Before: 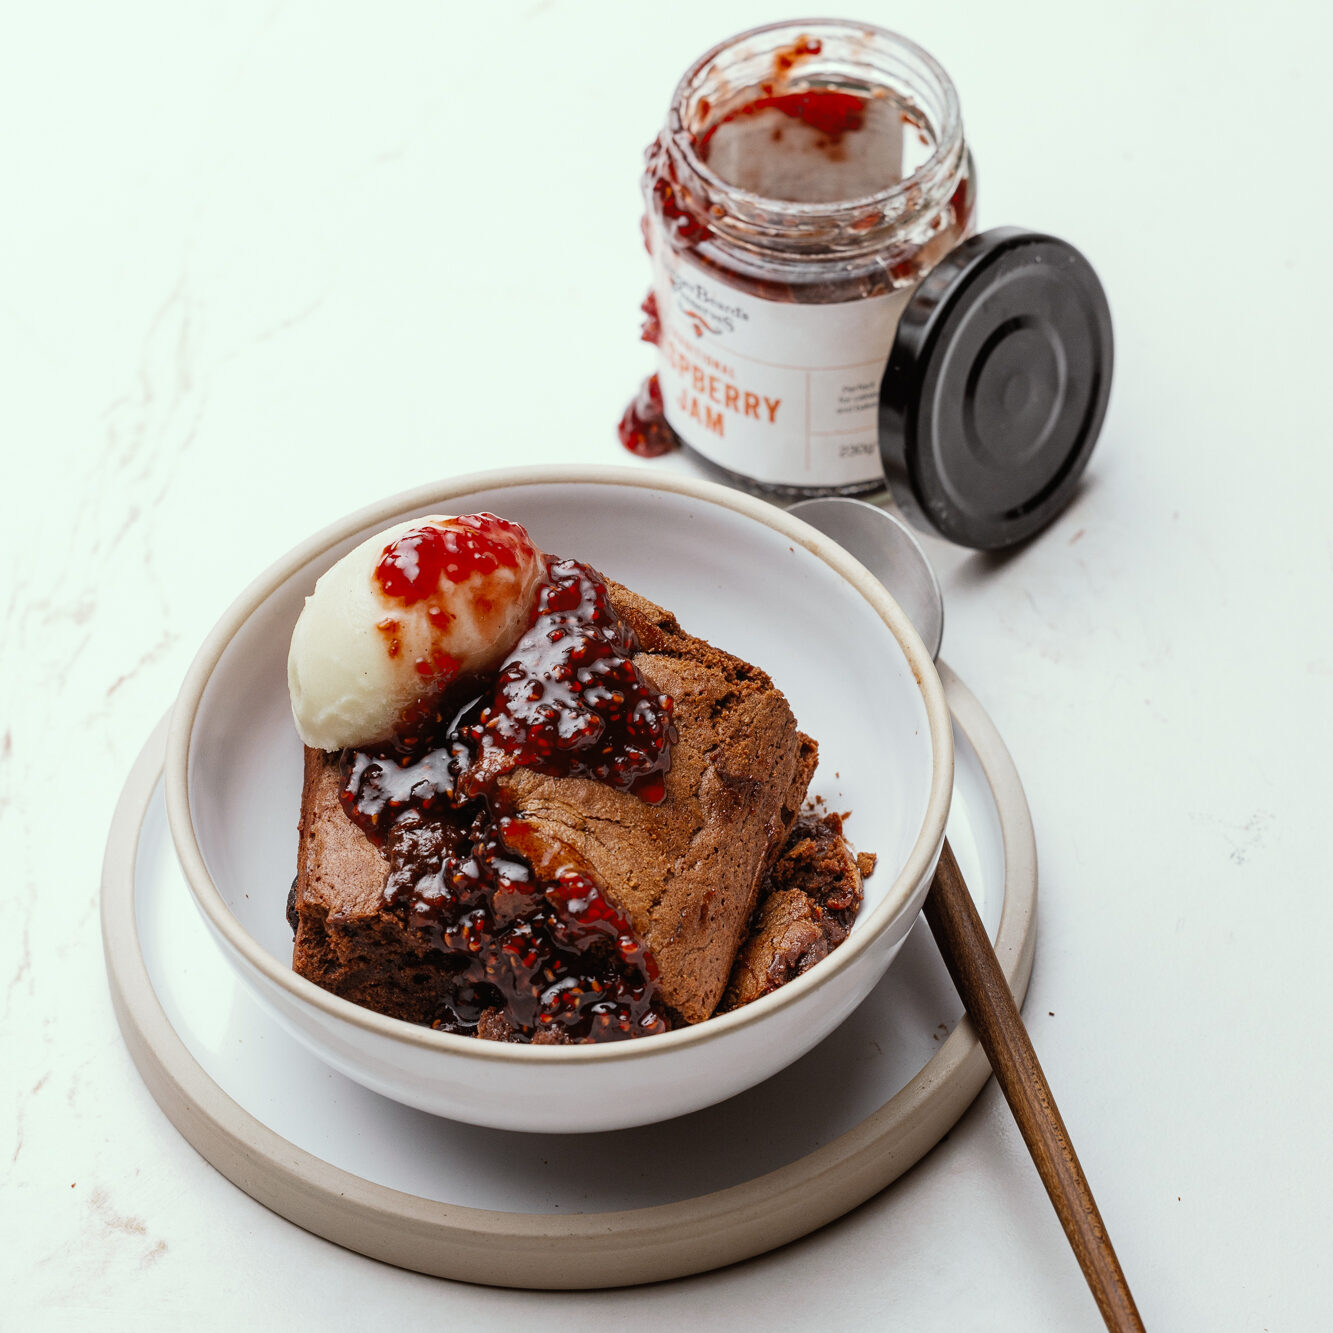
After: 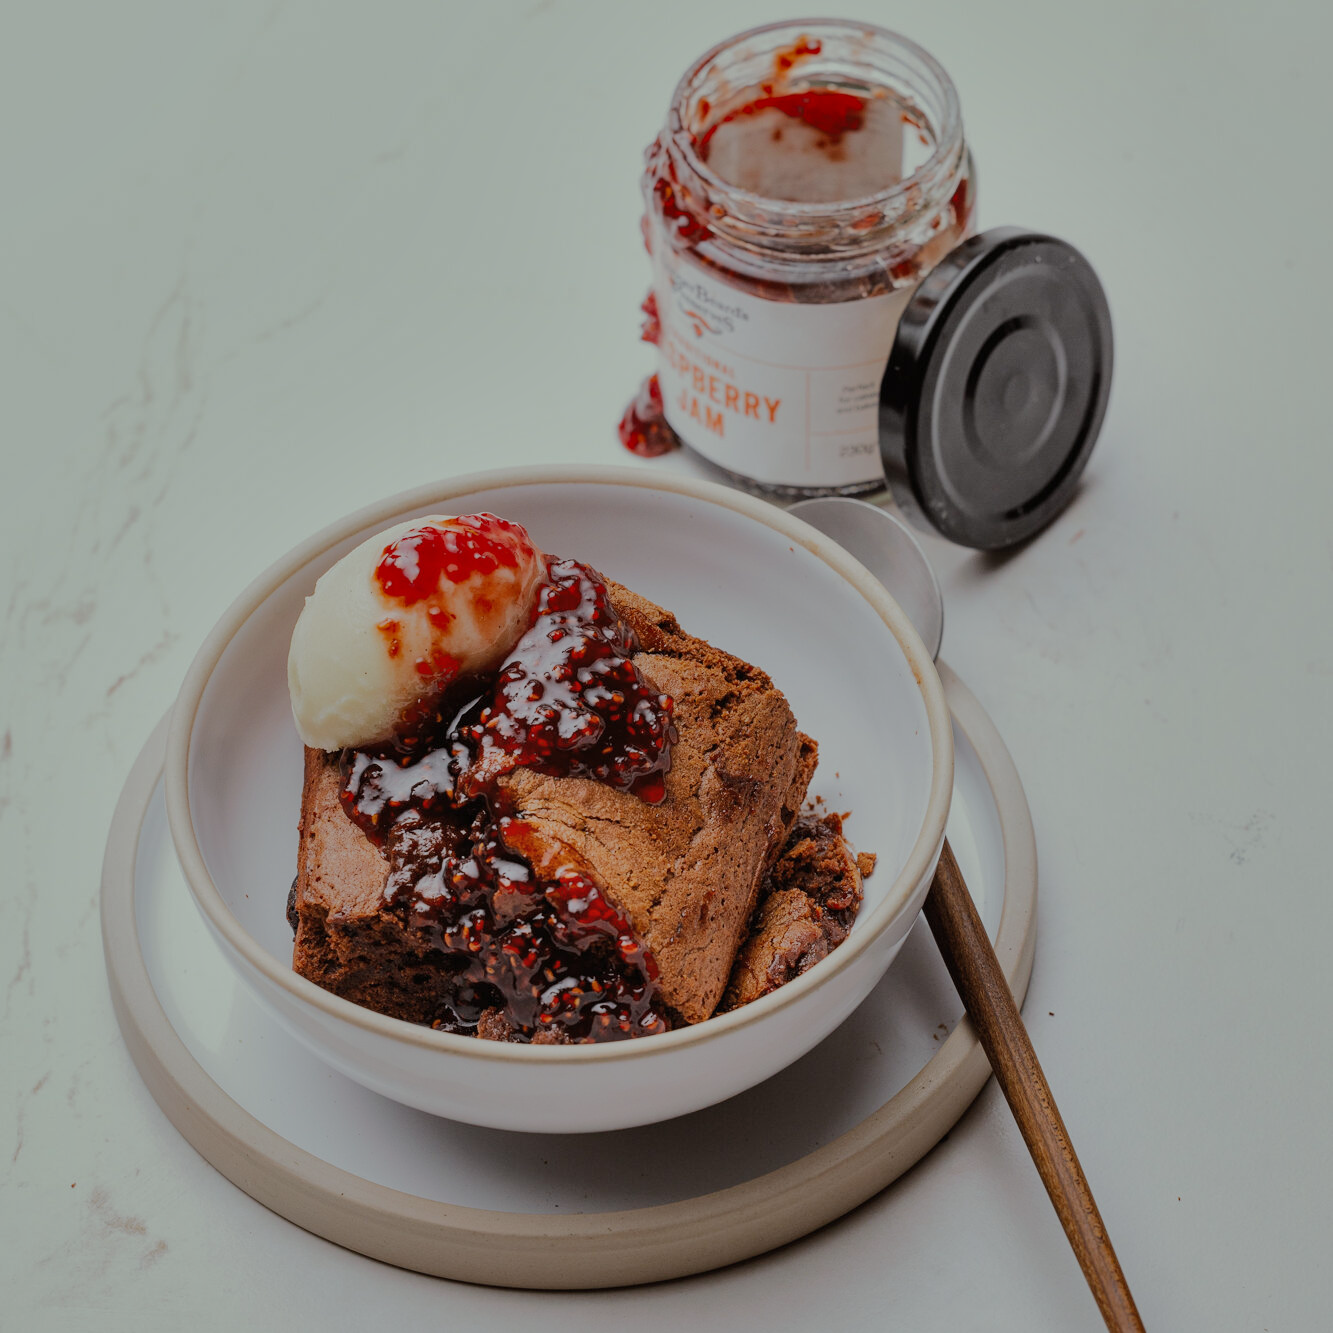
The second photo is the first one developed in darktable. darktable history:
tone equalizer: -8 EV -0.006 EV, -7 EV 0.044 EV, -6 EV -0.006 EV, -5 EV 0.007 EV, -4 EV -0.028 EV, -3 EV -0.237 EV, -2 EV -0.666 EV, -1 EV -0.958 EV, +0 EV -0.978 EV, edges refinement/feathering 500, mask exposure compensation -1.57 EV, preserve details no
shadows and highlights: soften with gaussian
